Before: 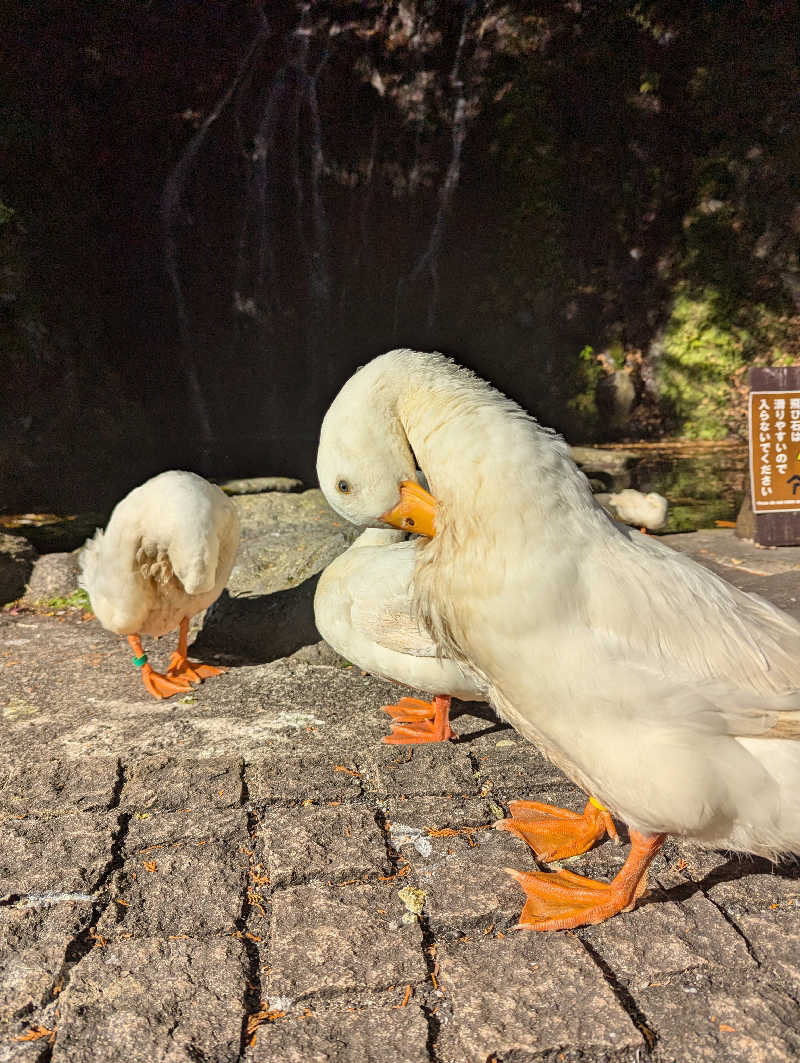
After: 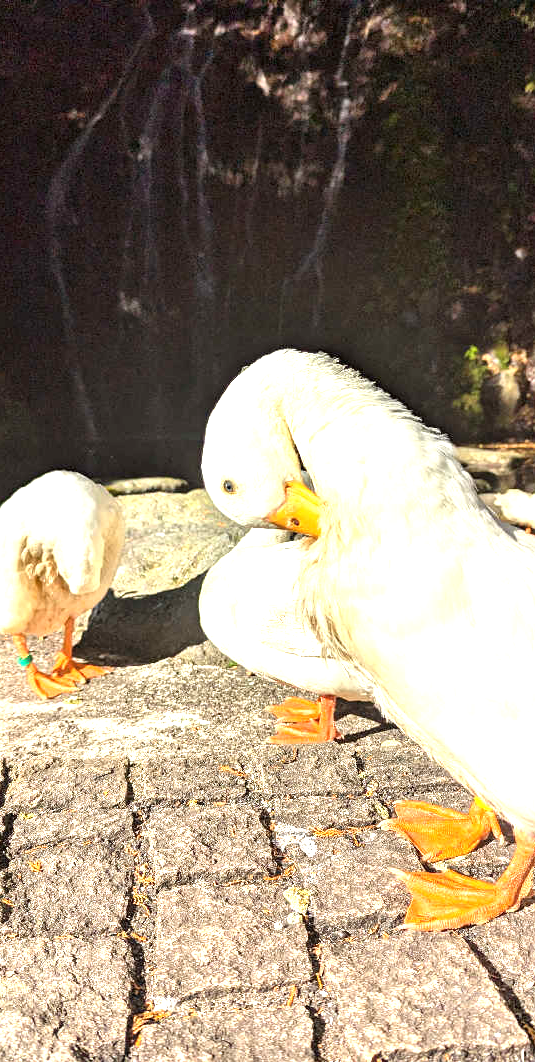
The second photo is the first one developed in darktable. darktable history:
crop and rotate: left 14.463%, right 18.643%
exposure: black level correction 0, exposure 1.281 EV, compensate highlight preservation false
